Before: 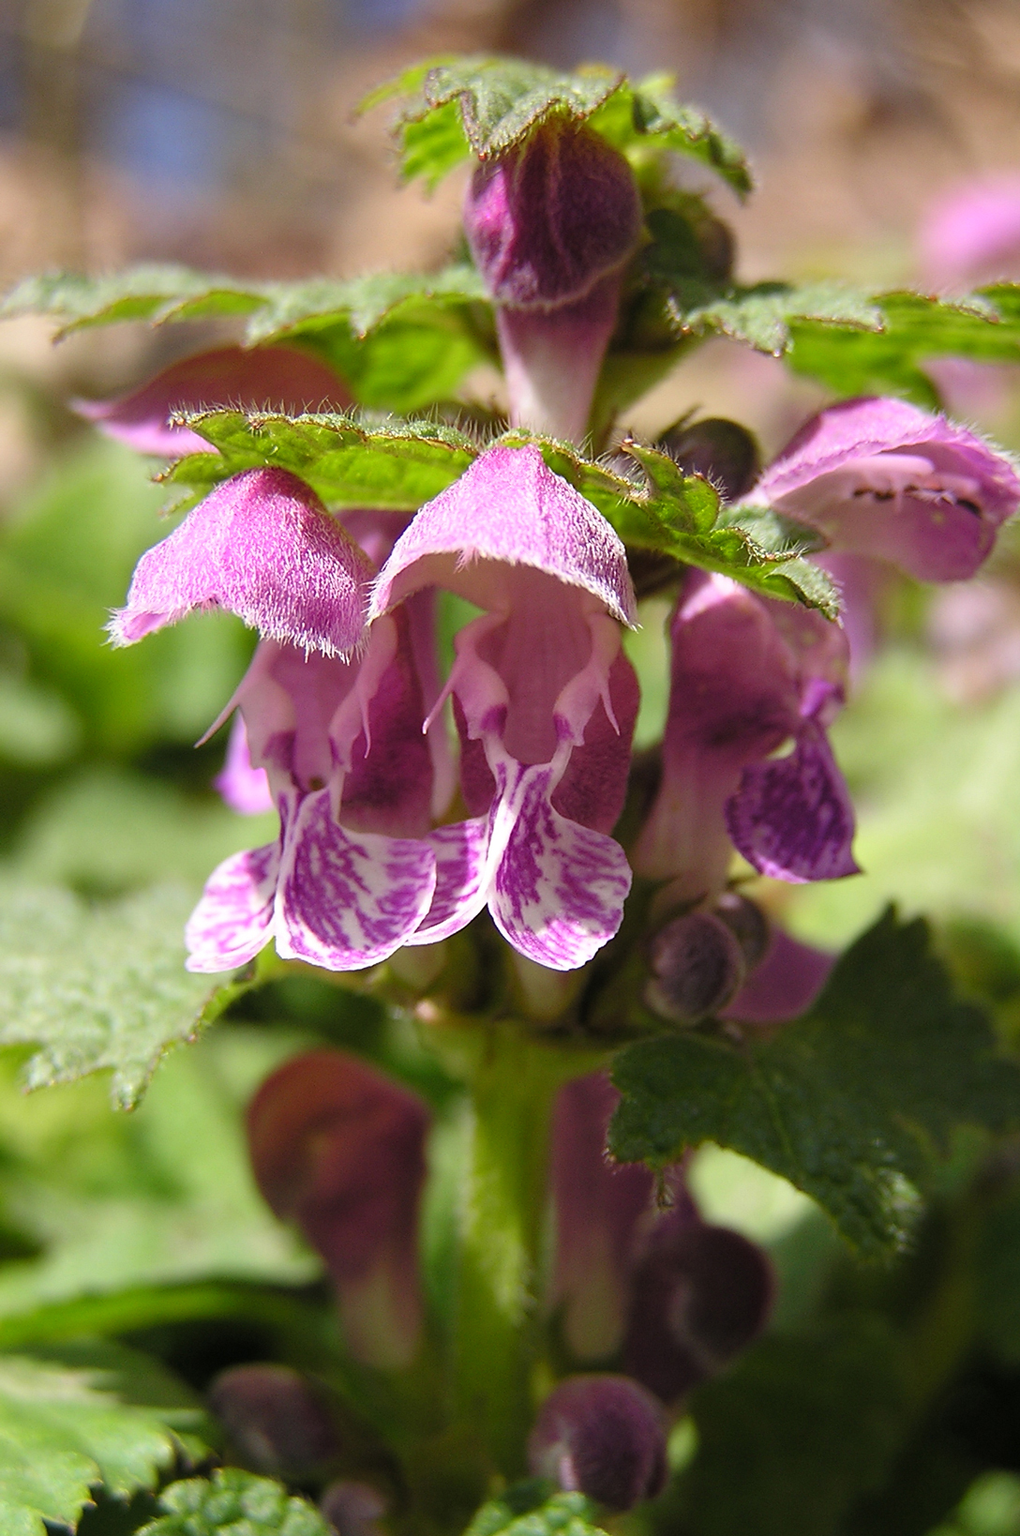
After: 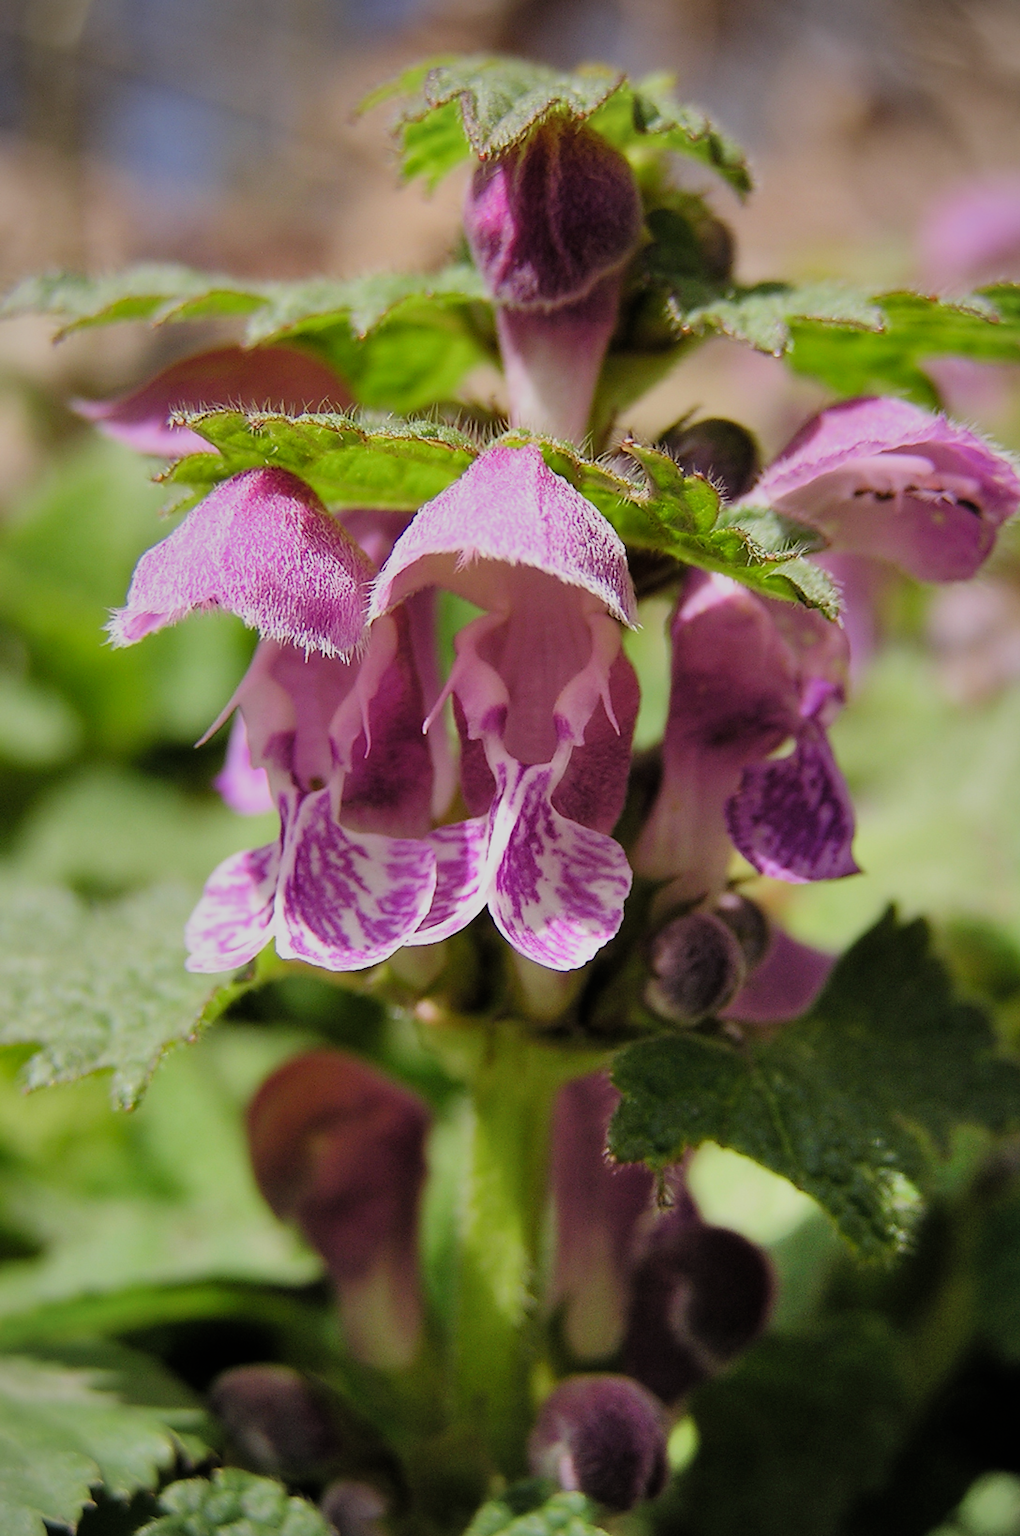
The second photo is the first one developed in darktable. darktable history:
vignetting: fall-off radius 60.92%
shadows and highlights: white point adjustment 0.1, highlights -70, soften with gaussian
filmic rgb: black relative exposure -7.65 EV, white relative exposure 4.56 EV, hardness 3.61
